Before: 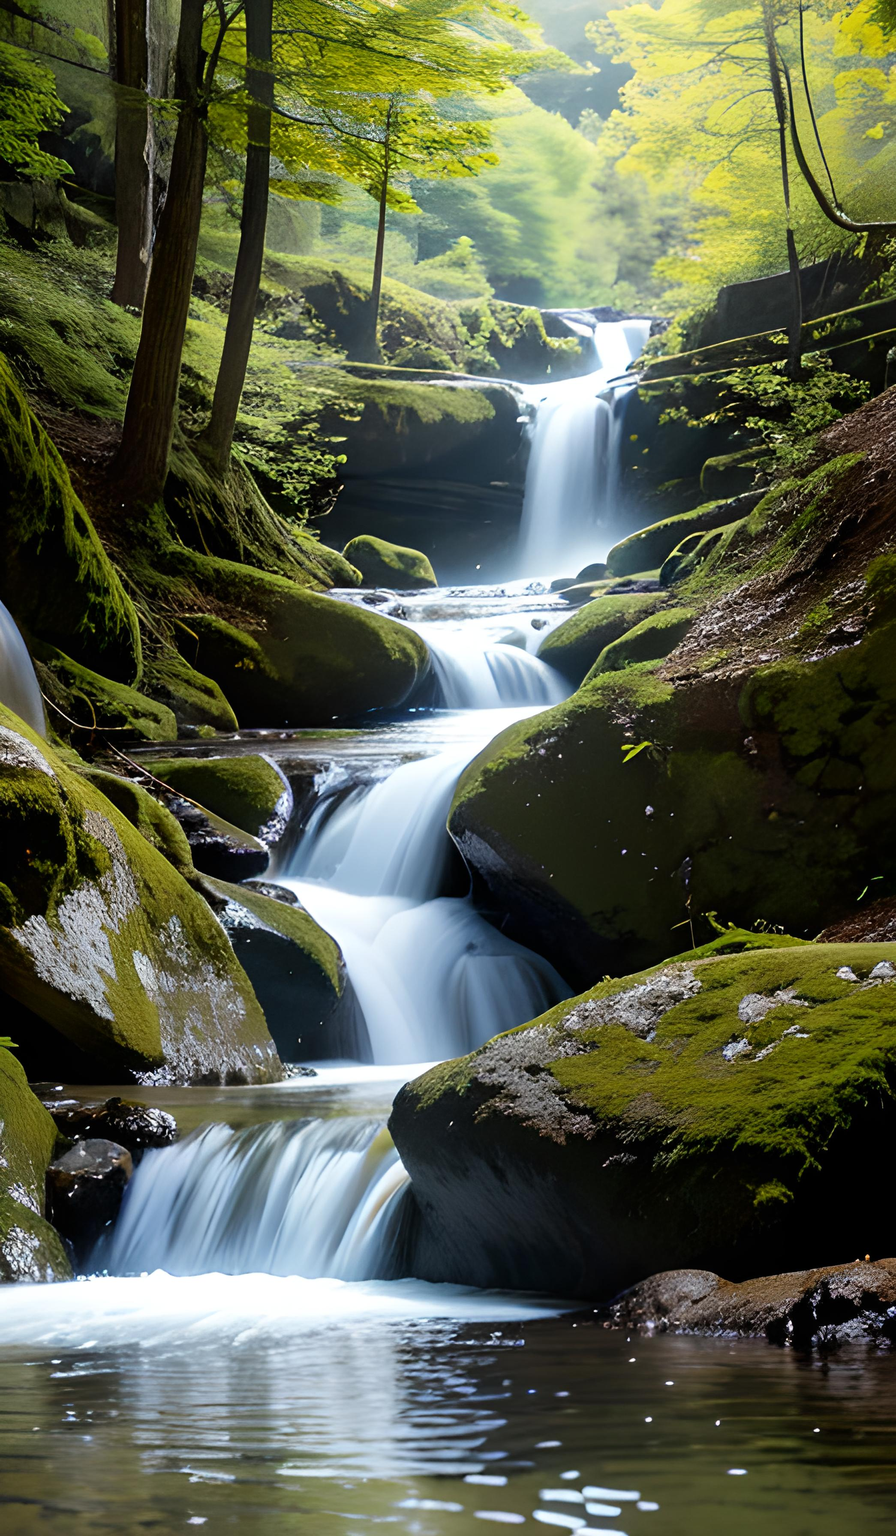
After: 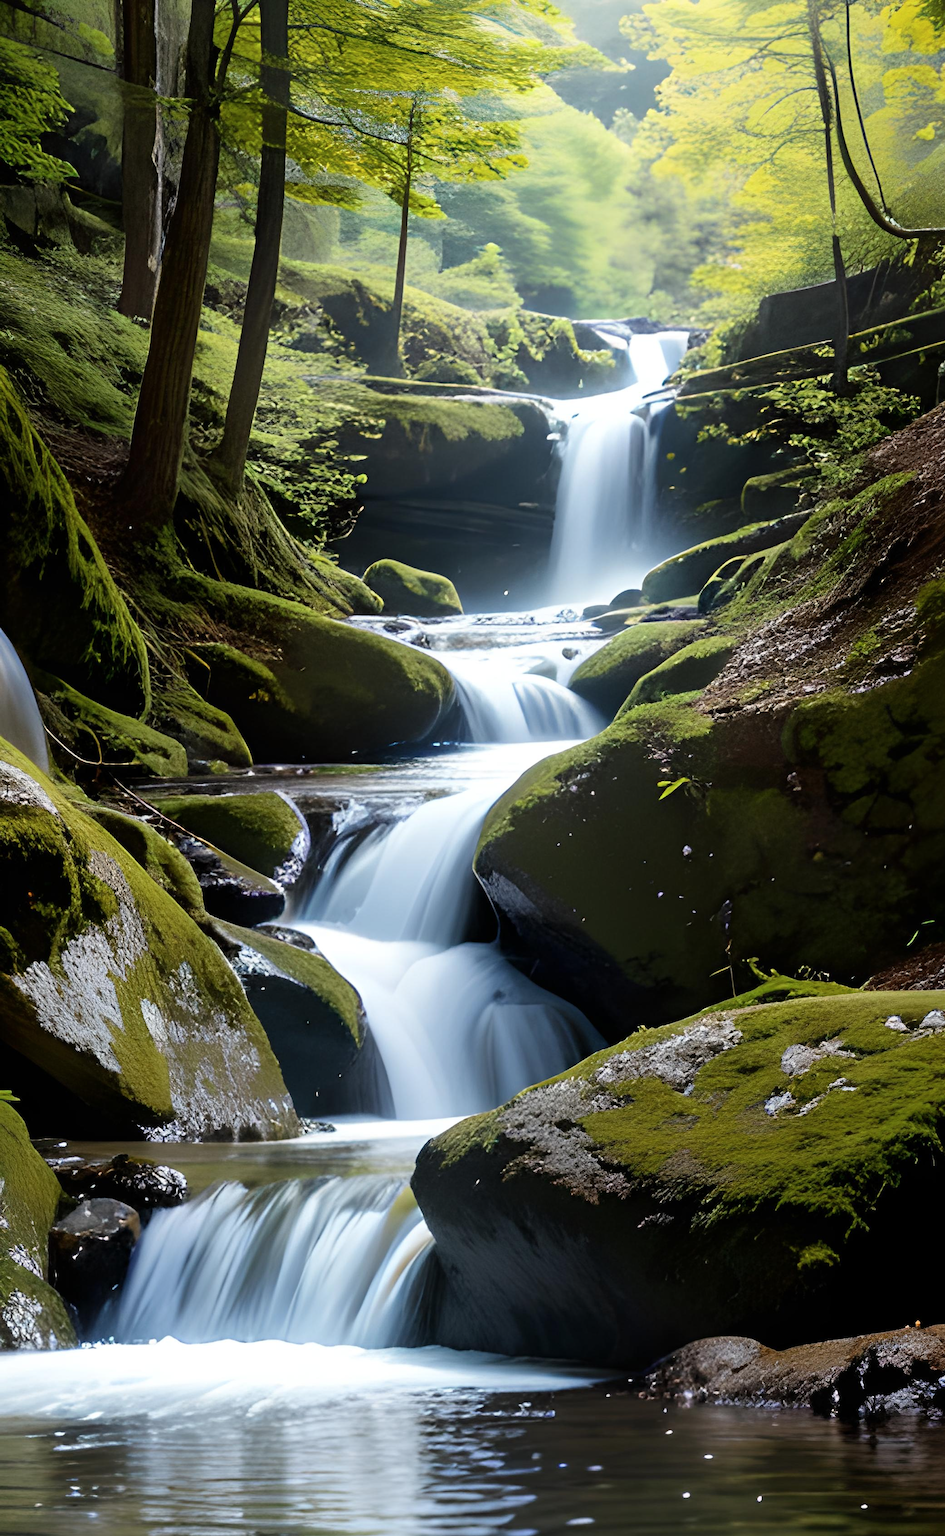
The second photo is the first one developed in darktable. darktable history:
crop: top 0.448%, right 0.264%, bottom 5.045%
contrast brightness saturation: contrast 0.01, saturation -0.05
